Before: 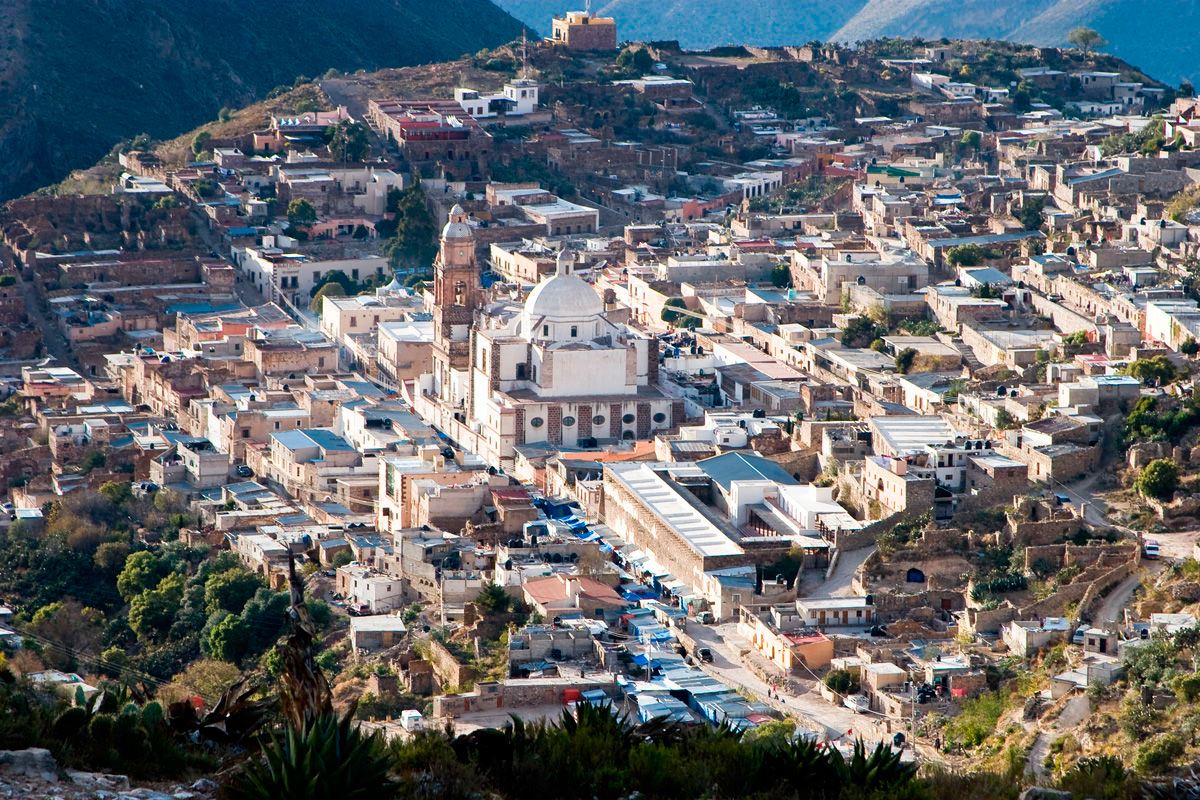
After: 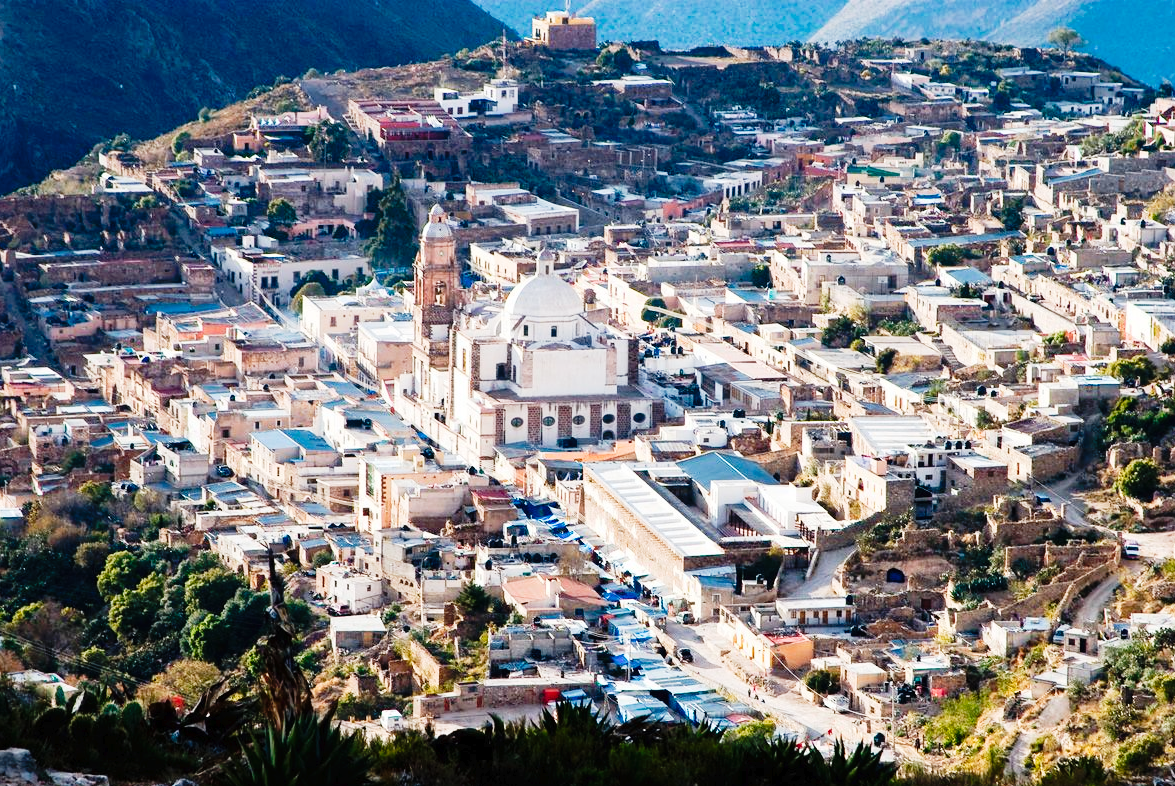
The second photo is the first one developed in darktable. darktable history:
crop: left 1.742%, right 0.279%, bottom 1.734%
tone curve: curves: ch0 [(0, 0) (0.003, 0.011) (0.011, 0.014) (0.025, 0.023) (0.044, 0.035) (0.069, 0.047) (0.1, 0.065) (0.136, 0.098) (0.177, 0.139) (0.224, 0.214) (0.277, 0.306) (0.335, 0.392) (0.399, 0.484) (0.468, 0.584) (0.543, 0.68) (0.623, 0.772) (0.709, 0.847) (0.801, 0.905) (0.898, 0.951) (1, 1)], preserve colors none
